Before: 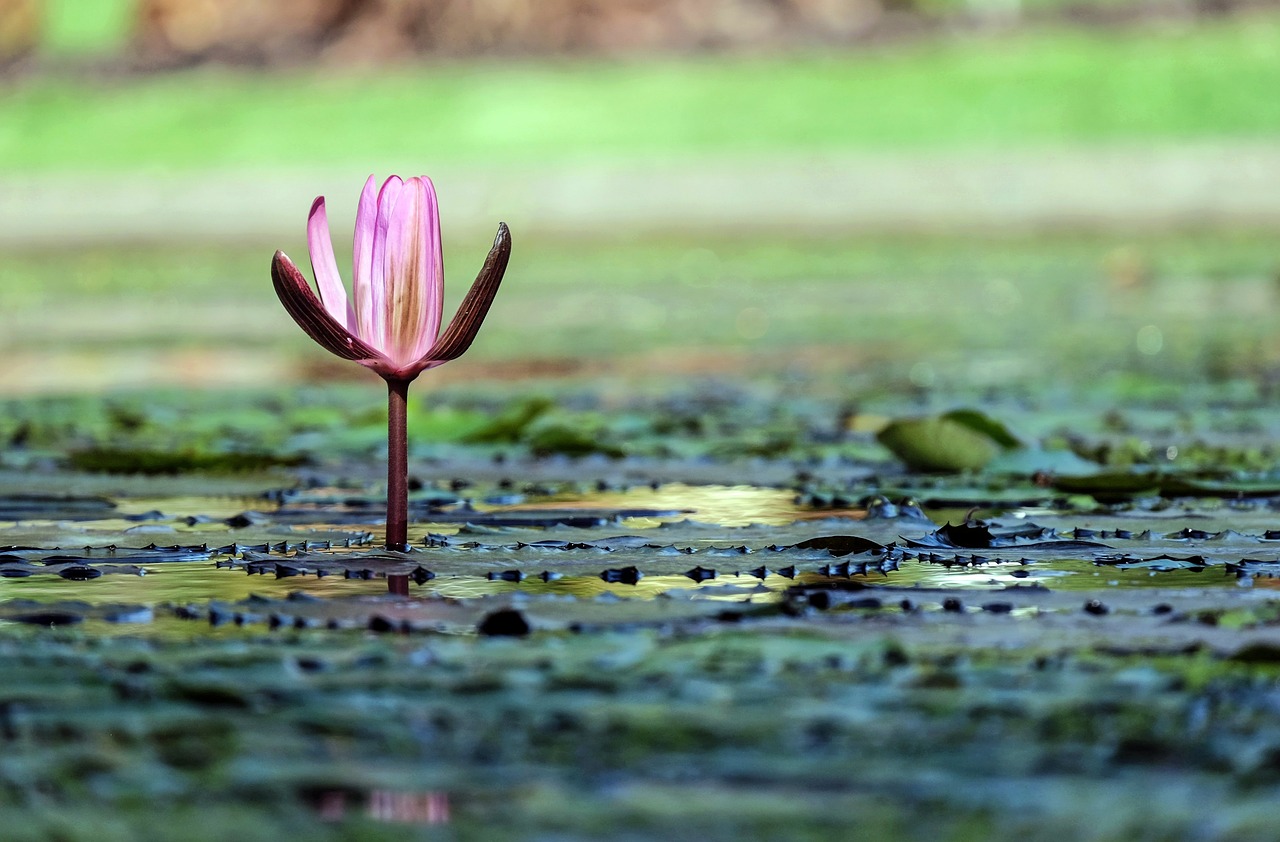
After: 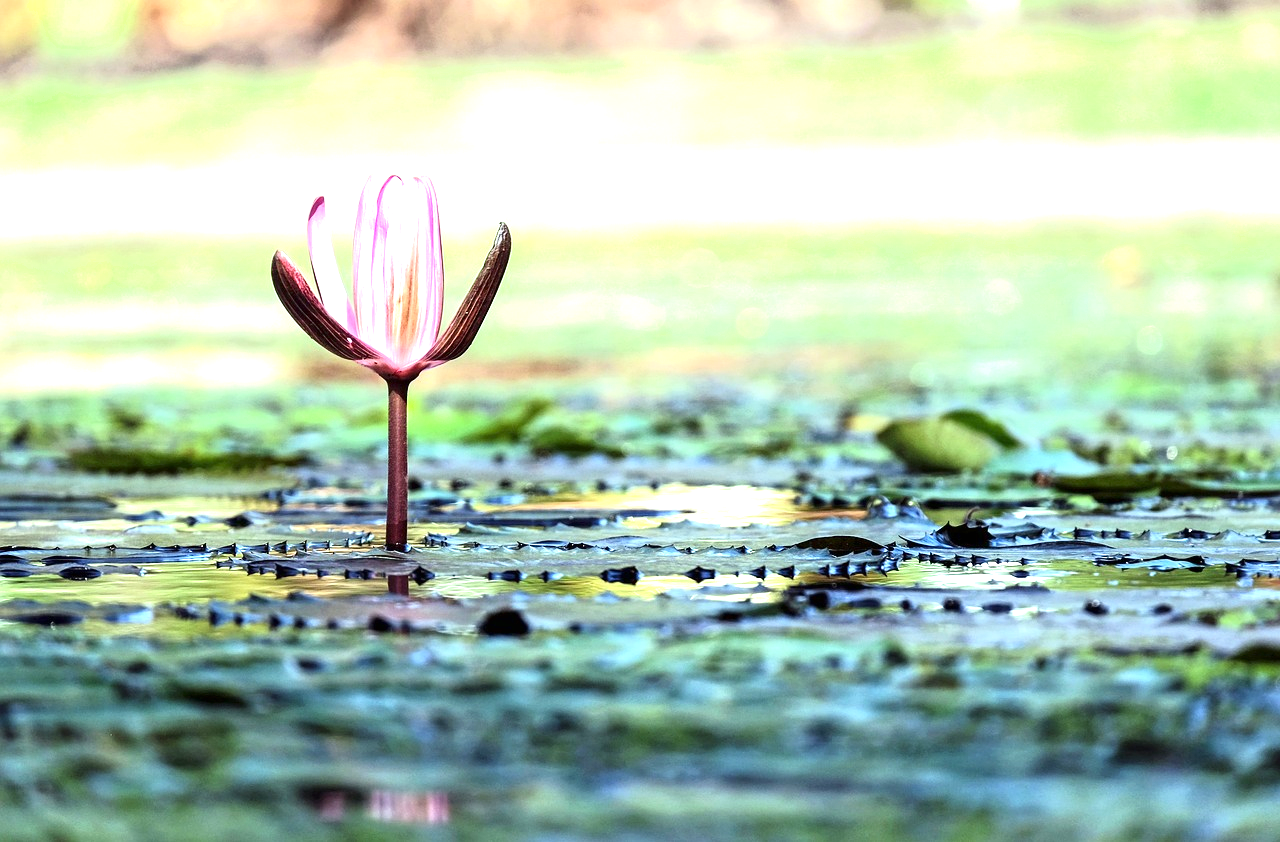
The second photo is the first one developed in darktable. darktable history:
exposure: black level correction 0, exposure 1.285 EV, compensate exposure bias true, compensate highlight preservation false
shadows and highlights: shadows -28.1, highlights 30.3
